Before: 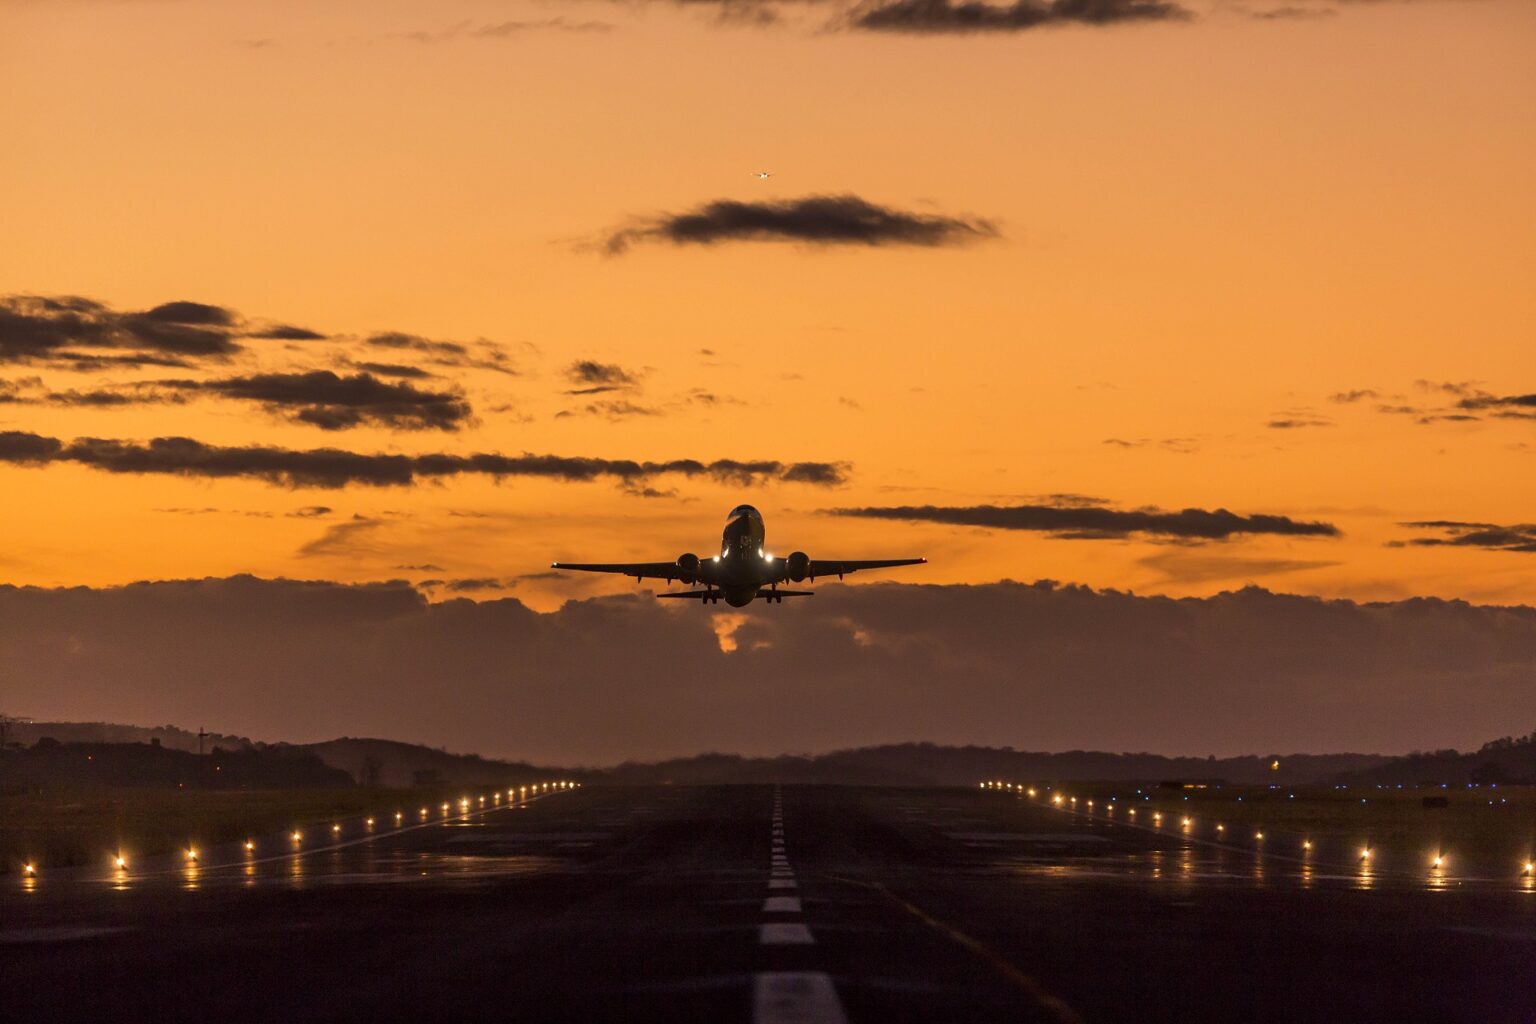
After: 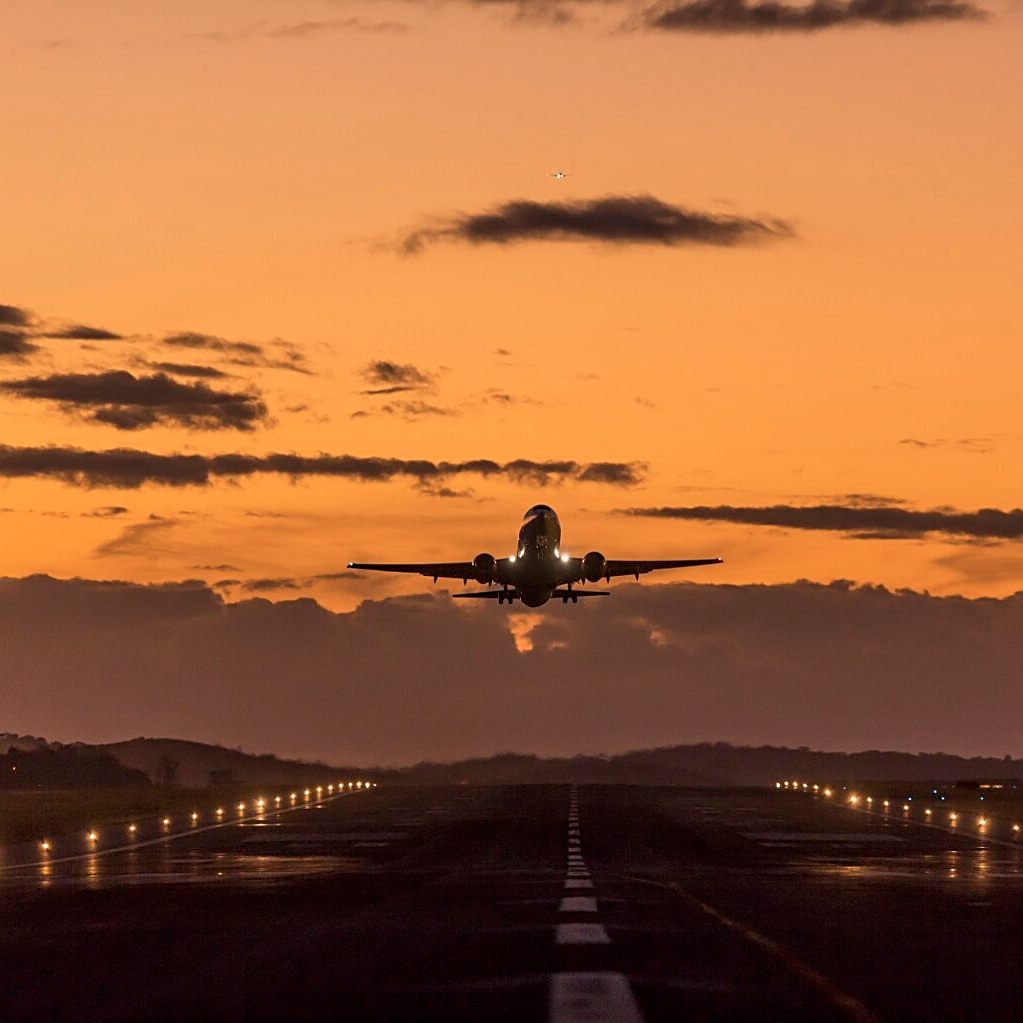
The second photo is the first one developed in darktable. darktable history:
crop and rotate: left 13.342%, right 19.991%
color balance rgb: contrast -10%
color correction: saturation 0.85
sharpen: on, module defaults
